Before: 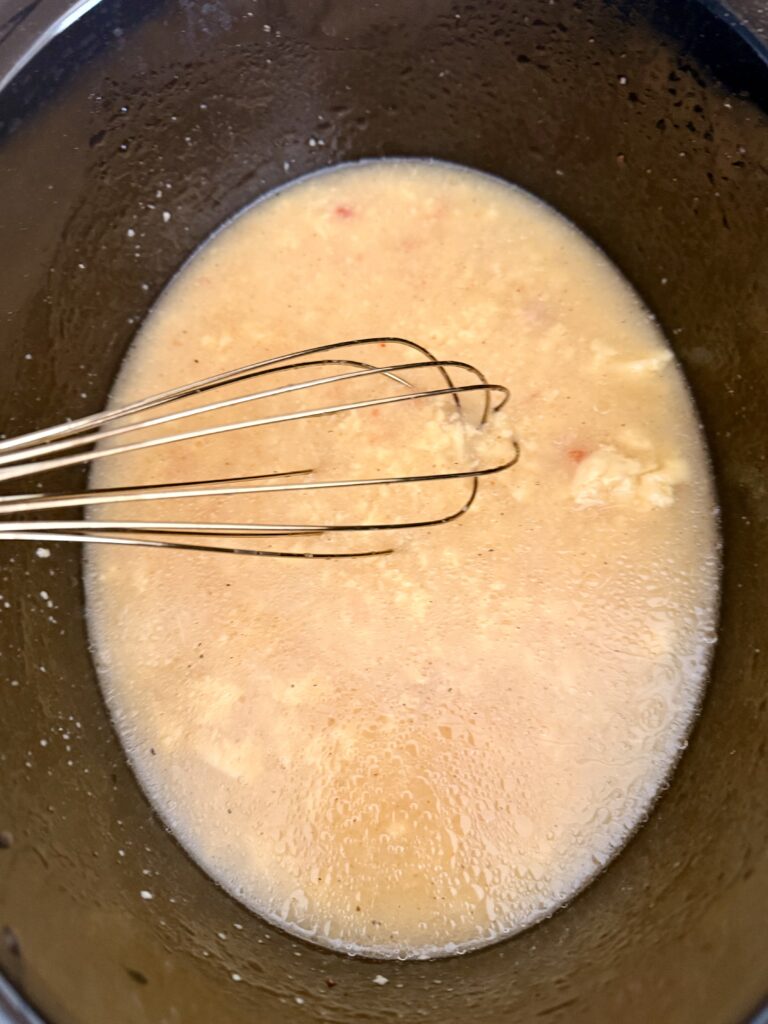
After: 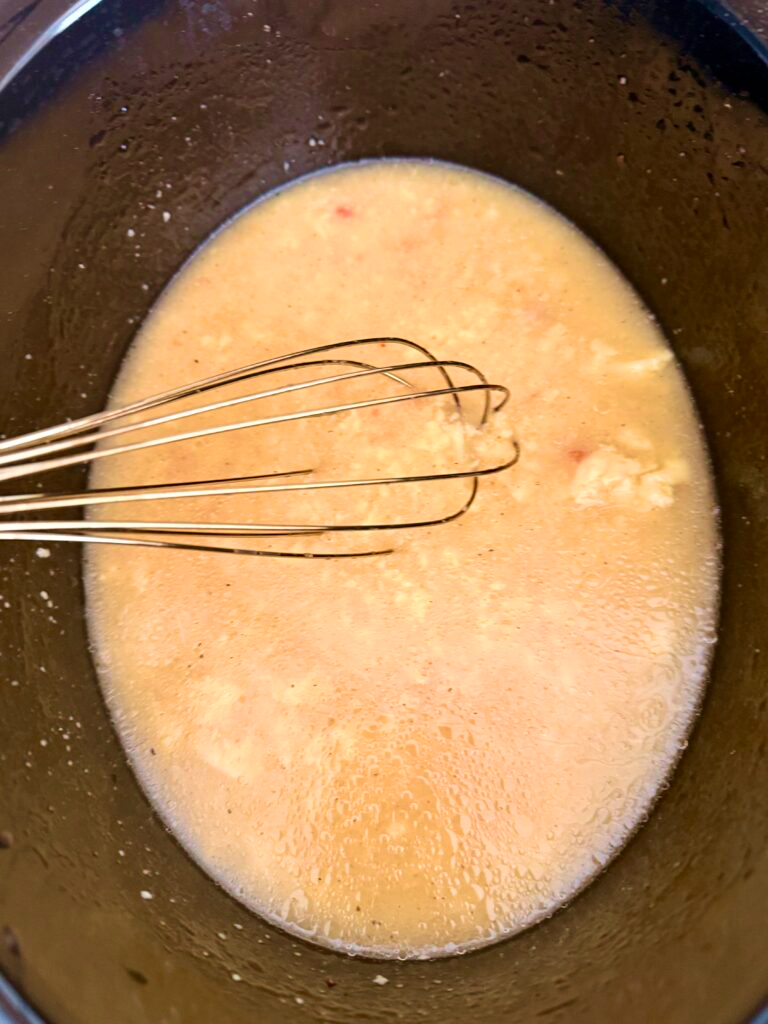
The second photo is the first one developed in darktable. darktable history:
velvia: strength 49.6%
